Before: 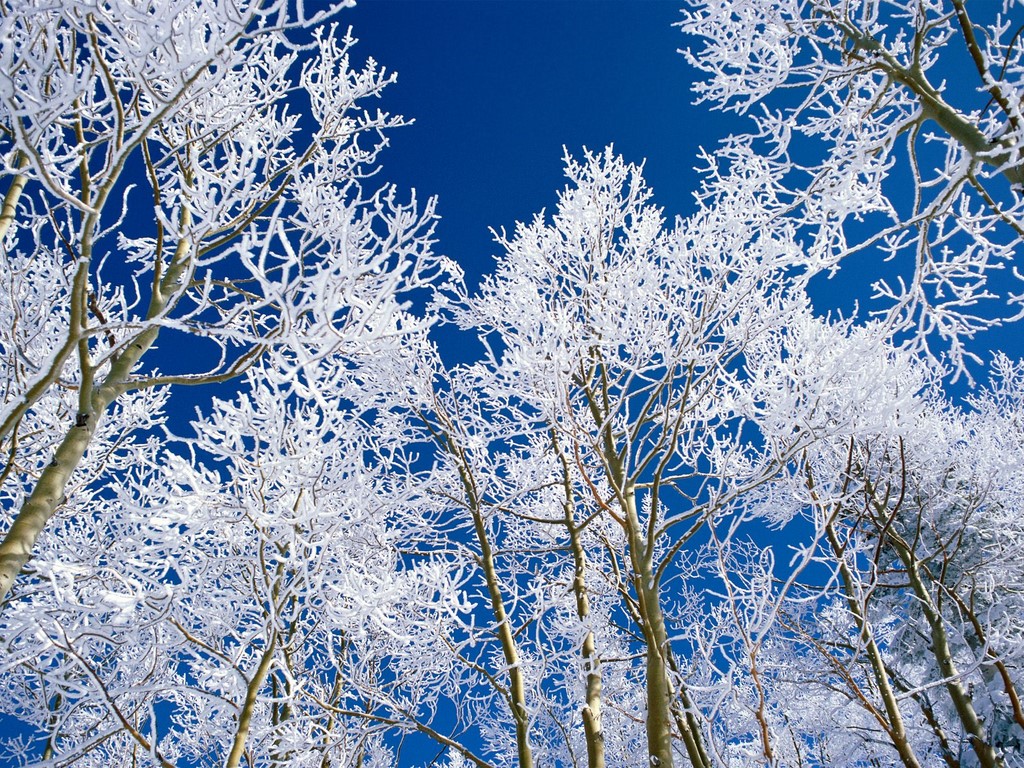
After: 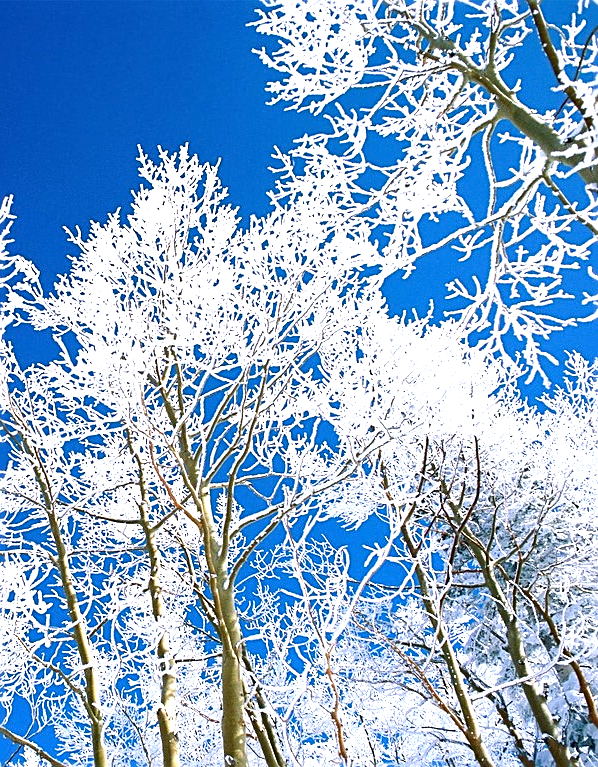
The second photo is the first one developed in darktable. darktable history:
sharpen: on, module defaults
crop: left 41.514%
tone equalizer: -8 EV 0.252 EV, -7 EV 0.402 EV, -6 EV 0.397 EV, -5 EV 0.247 EV, -3 EV -0.273 EV, -2 EV -0.445 EV, -1 EV -0.41 EV, +0 EV -0.266 EV
exposure: black level correction 0, exposure 1.458 EV, compensate highlight preservation false
